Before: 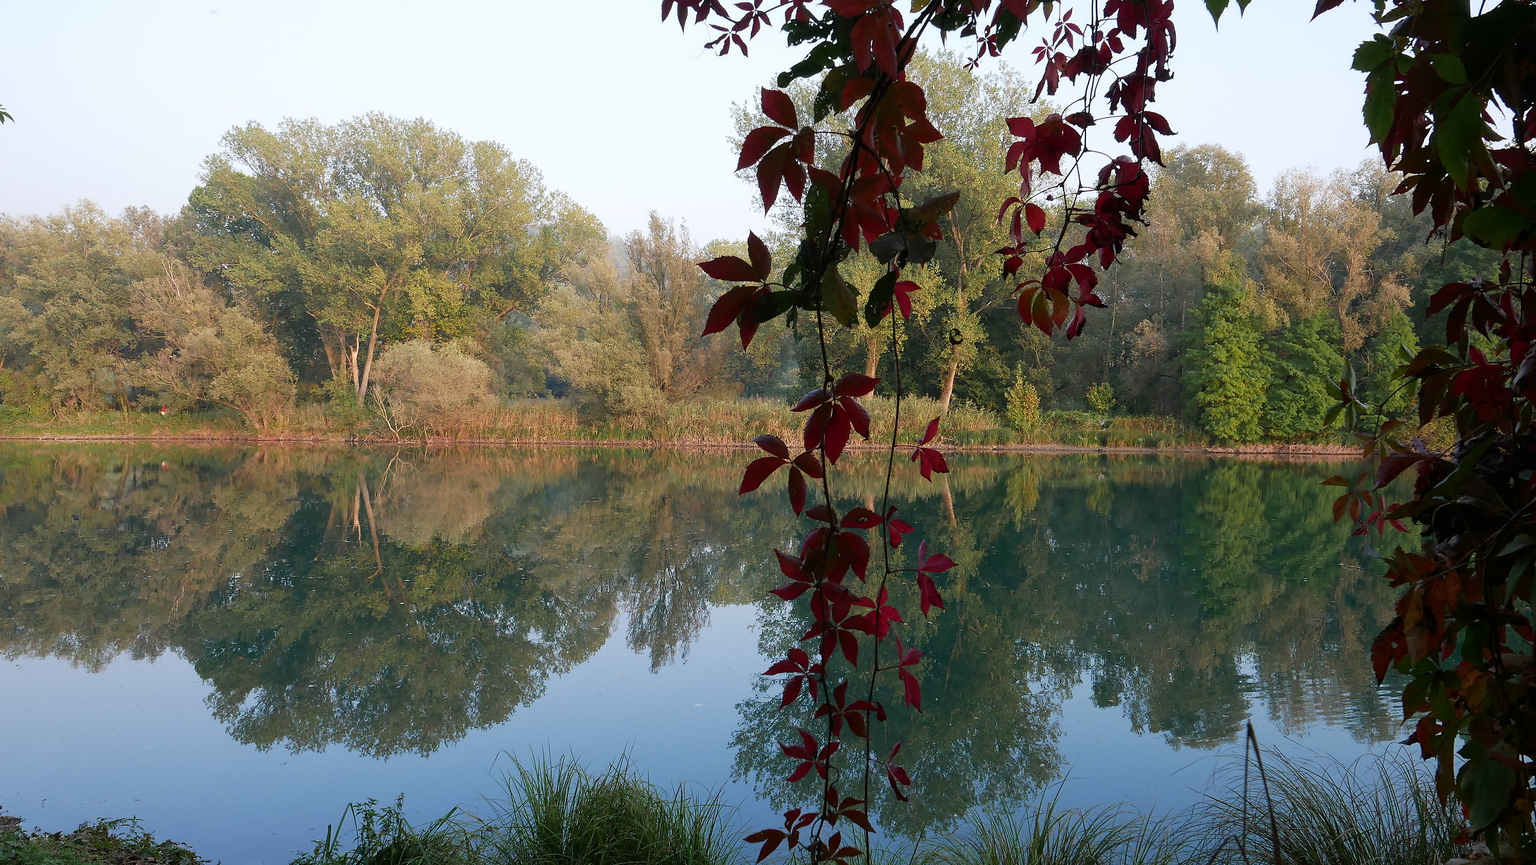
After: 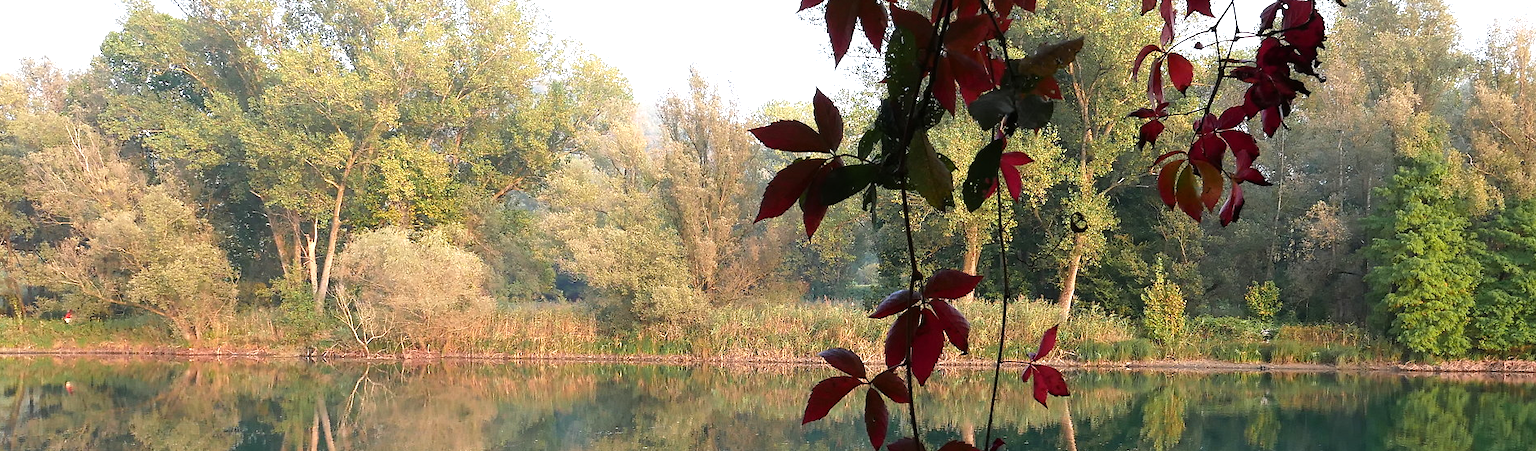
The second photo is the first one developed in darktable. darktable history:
crop: left 7.186%, top 18.748%, right 14.378%, bottom 40.284%
tone equalizer: -8 EV -0.456 EV, -7 EV -0.373 EV, -6 EV -0.36 EV, -5 EV -0.205 EV, -3 EV 0.222 EV, -2 EV 0.32 EV, -1 EV 0.407 EV, +0 EV 0.386 EV, mask exposure compensation -0.499 EV
exposure: black level correction 0, exposure 0.5 EV, compensate highlight preservation false
